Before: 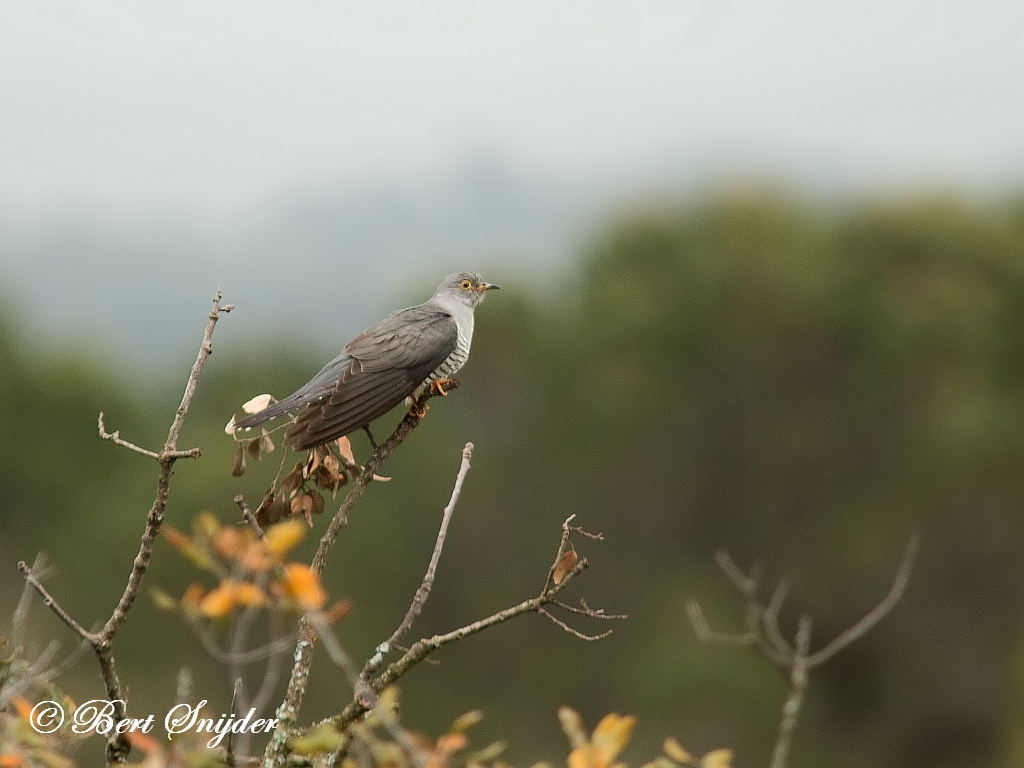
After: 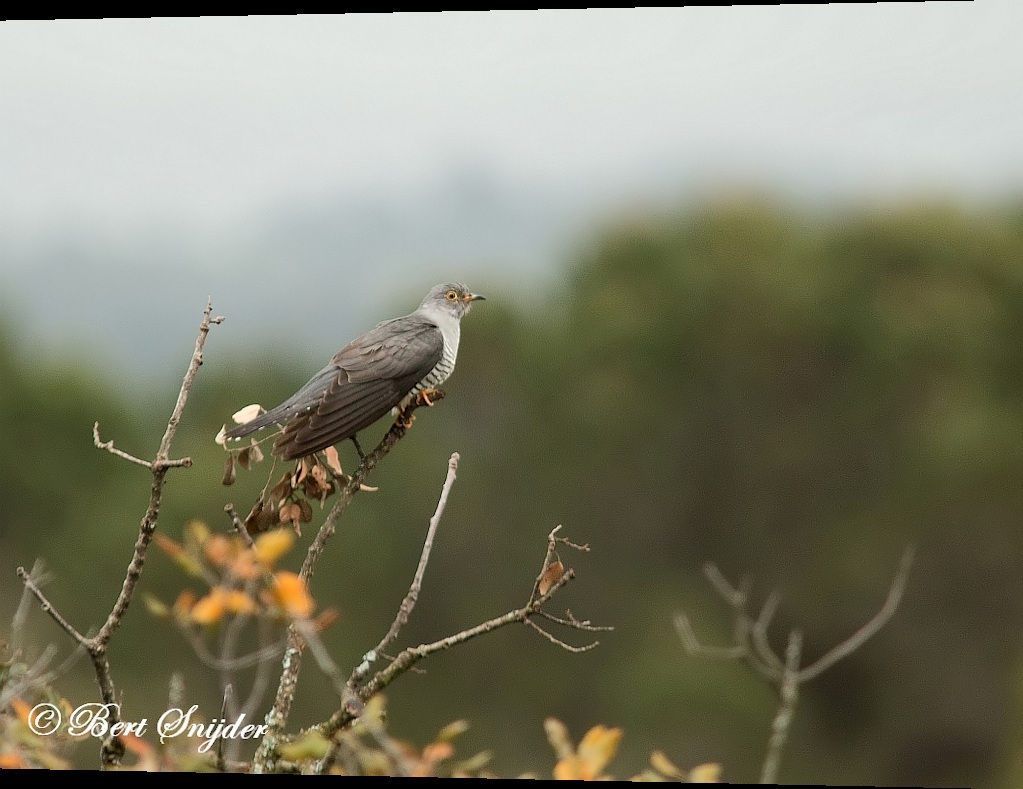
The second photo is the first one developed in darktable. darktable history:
local contrast: mode bilateral grid, contrast 20, coarseness 50, detail 120%, midtone range 0.2
rotate and perspective: lens shift (horizontal) -0.055, automatic cropping off
